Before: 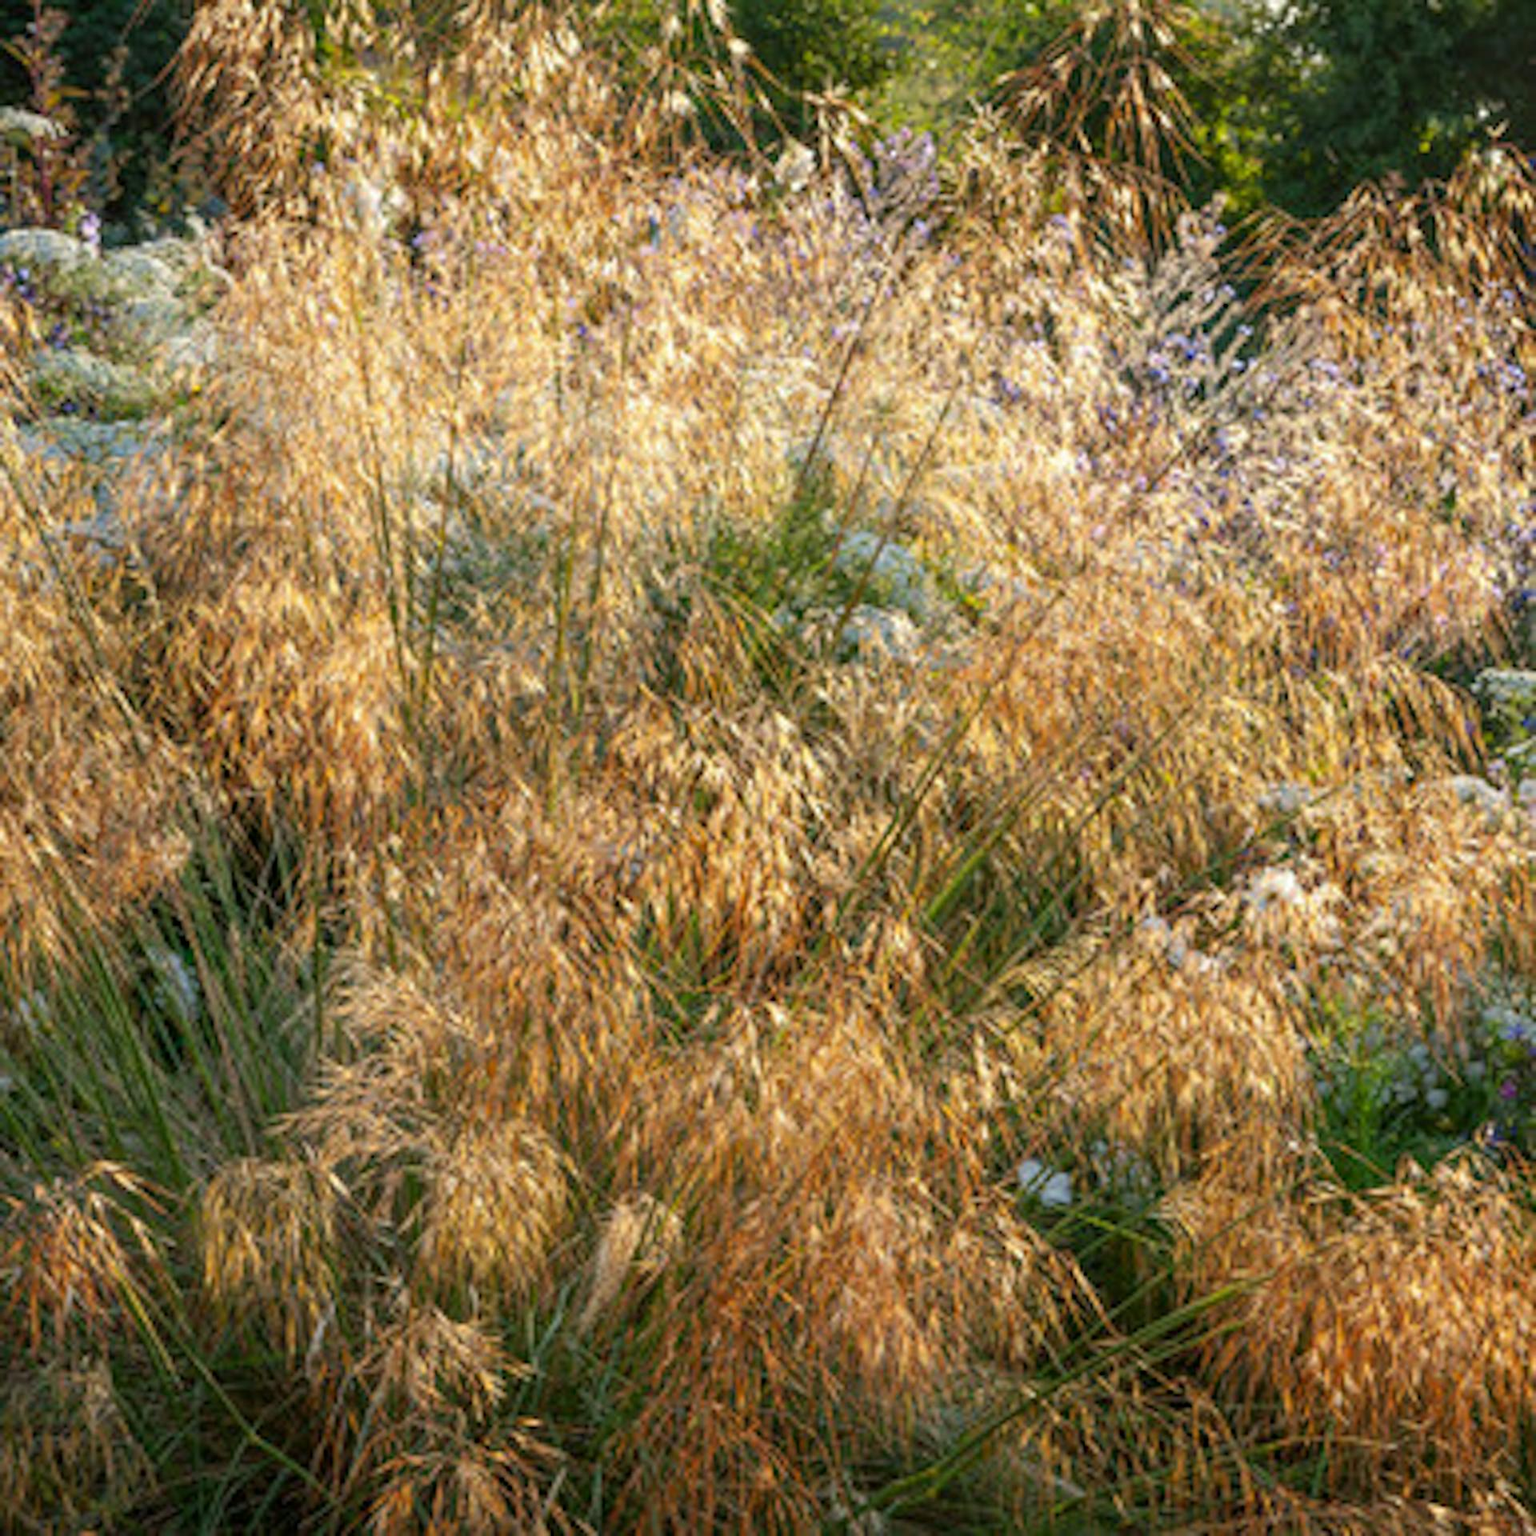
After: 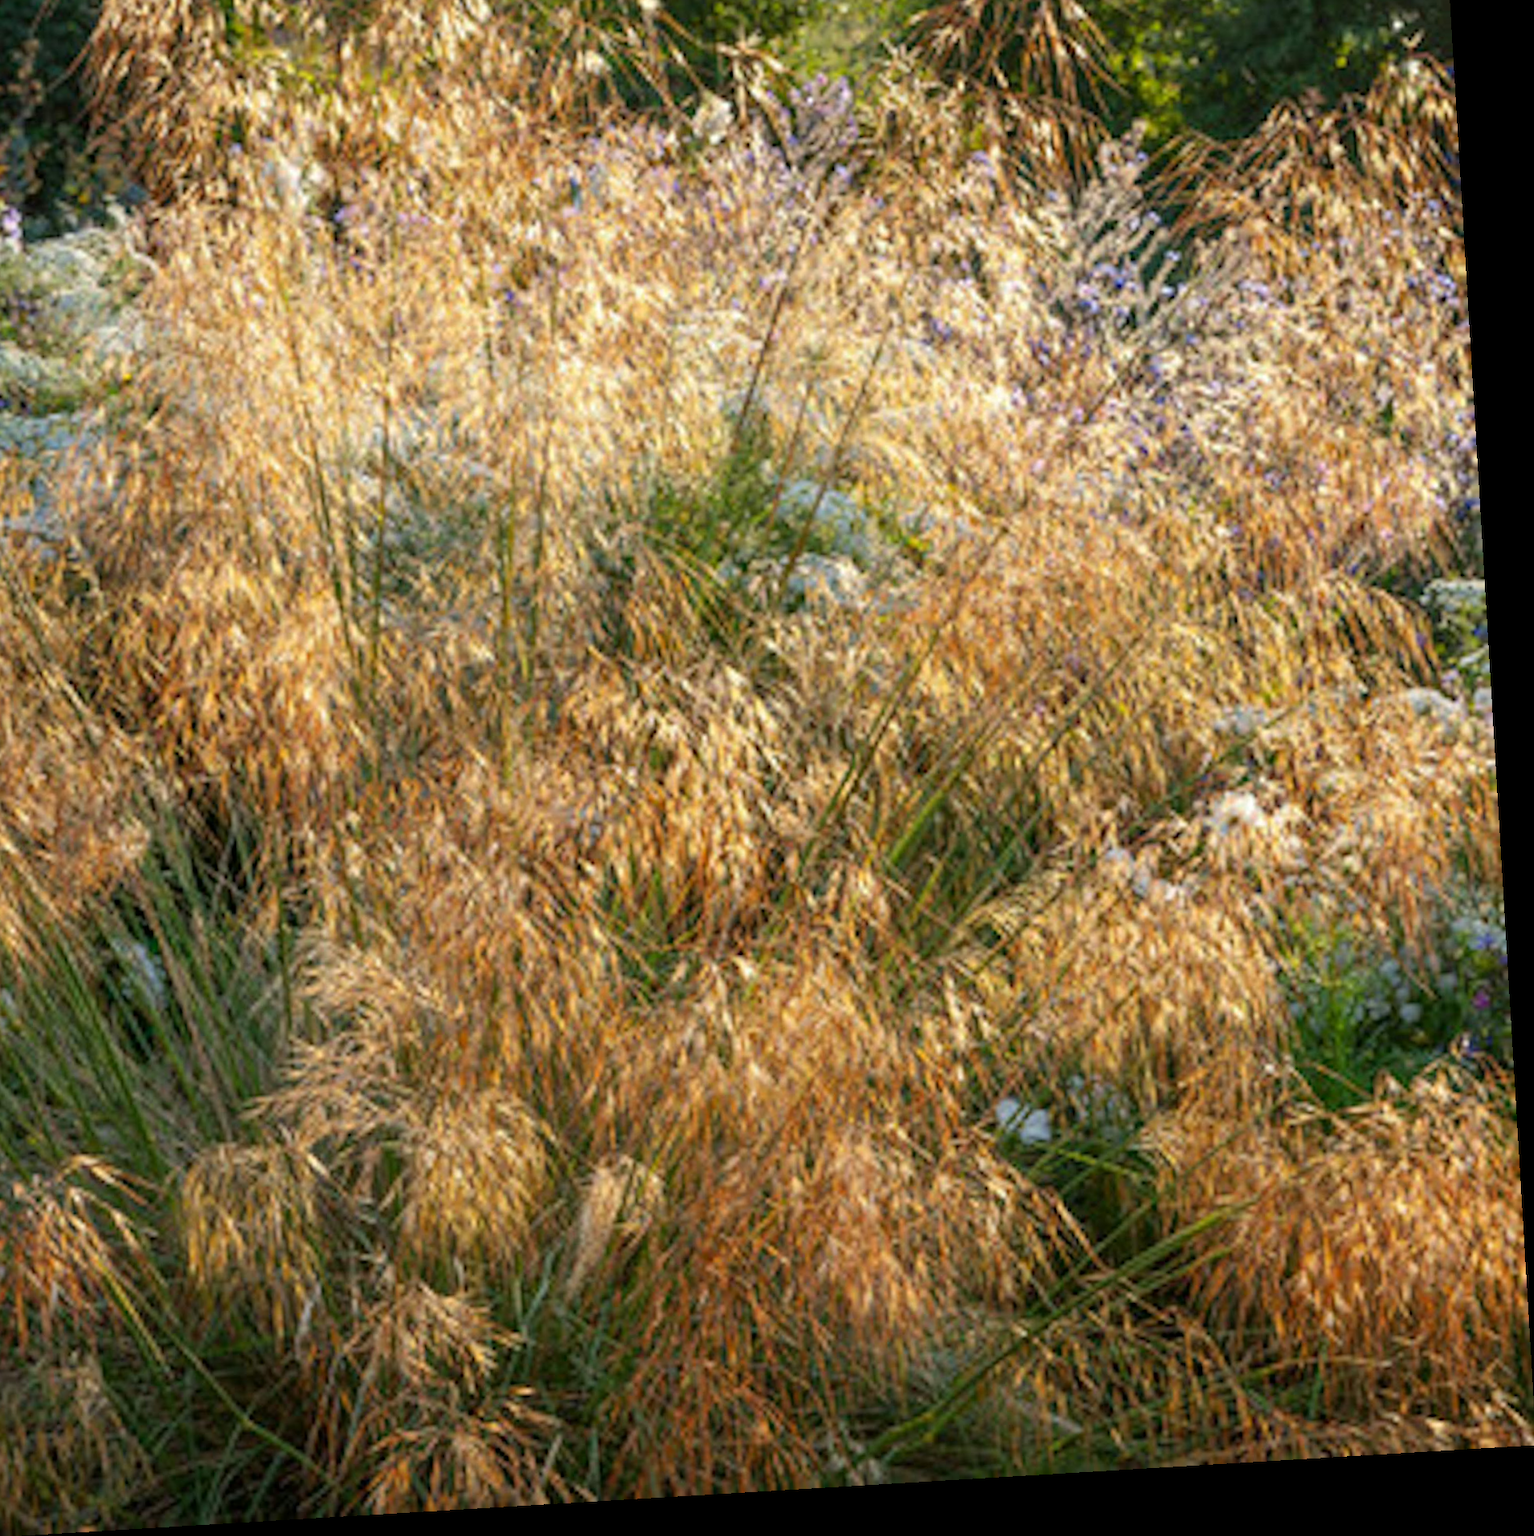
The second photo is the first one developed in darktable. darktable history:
crop and rotate: angle 3.43°, left 5.734%, top 5.678%
